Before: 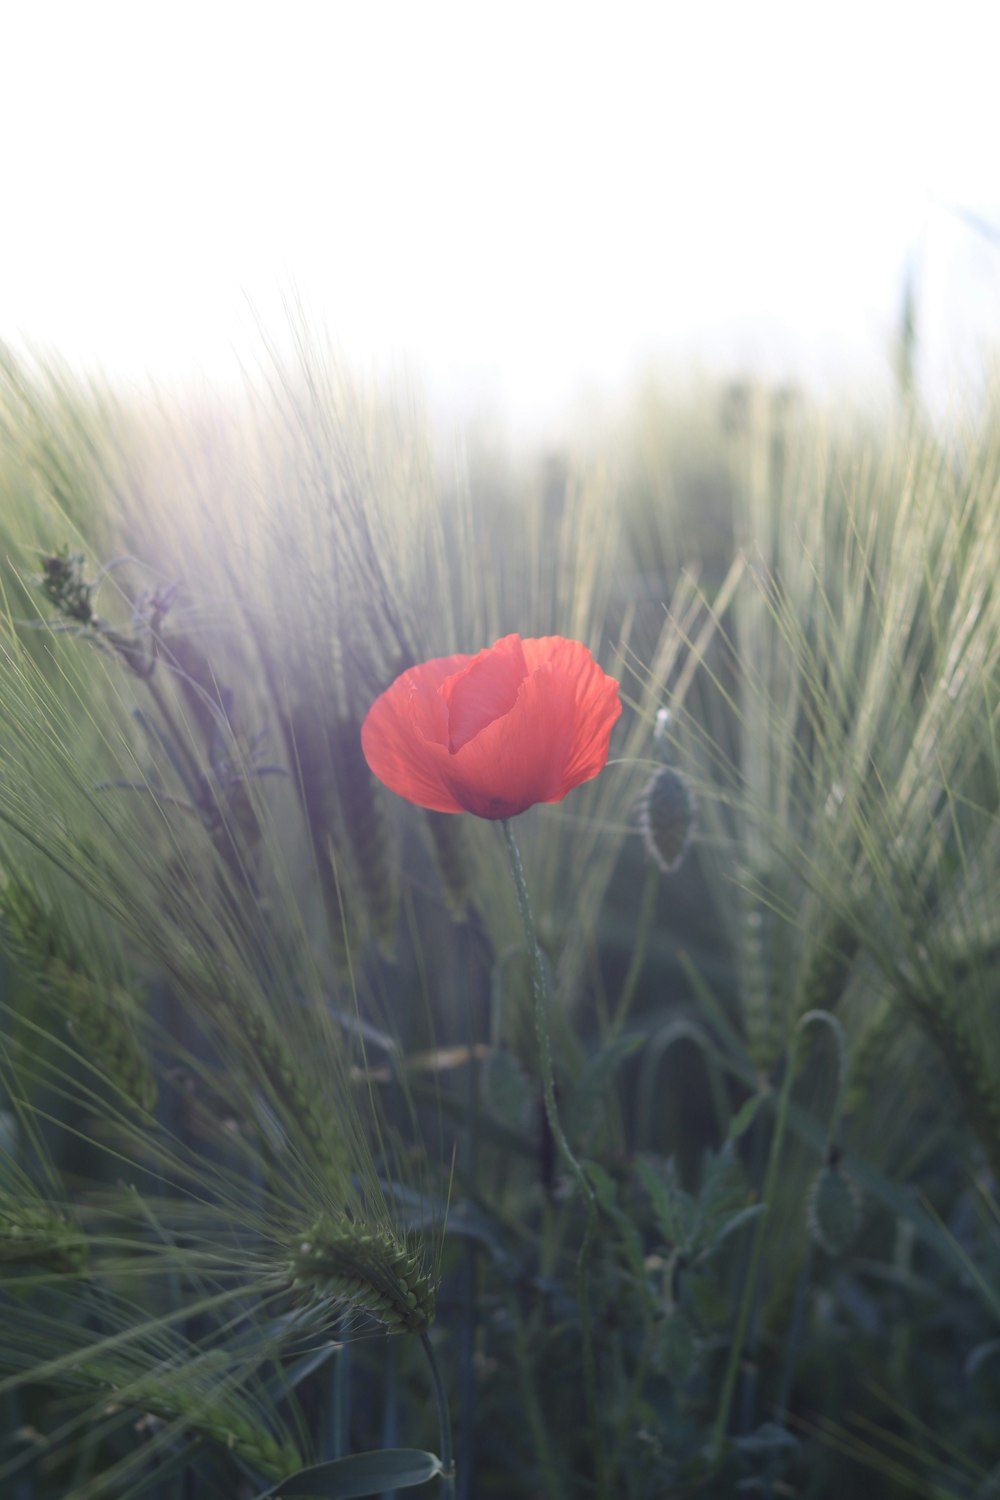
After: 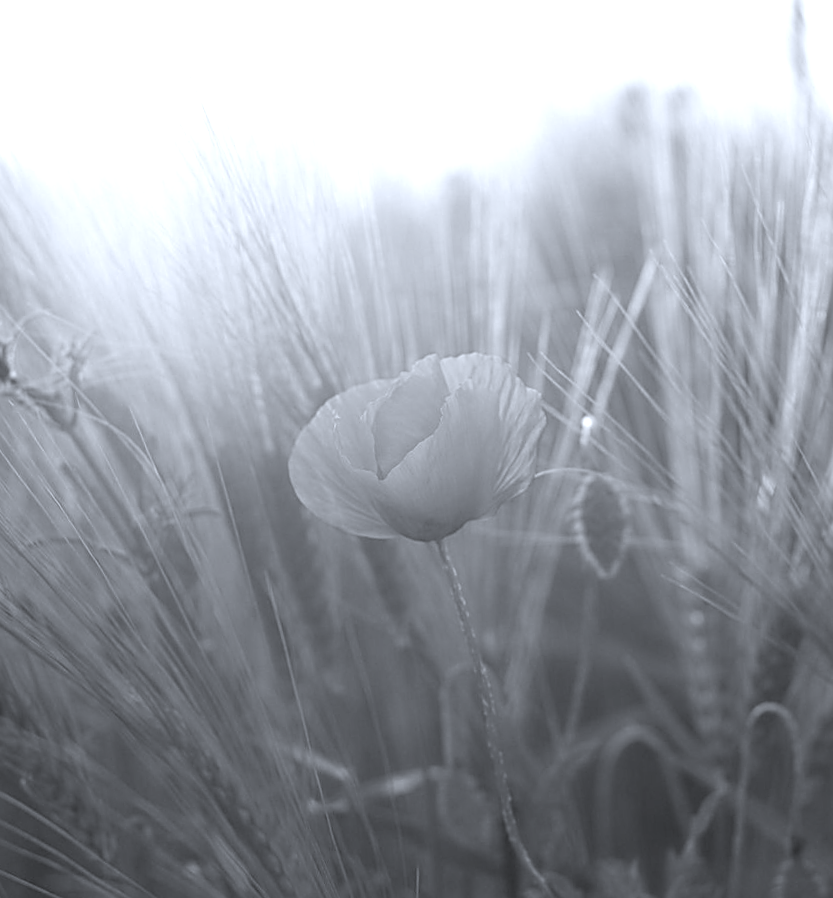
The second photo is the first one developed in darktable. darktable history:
exposure: black level correction 0, exposure 0.7 EV, compensate exposure bias true, compensate highlight preservation false
sharpen: on, module defaults
rotate and perspective: rotation -5°, crop left 0.05, crop right 0.952, crop top 0.11, crop bottom 0.89
crop: left 7.856%, top 11.836%, right 10.12%, bottom 15.387%
color calibration: output gray [0.246, 0.254, 0.501, 0], gray › normalize channels true, illuminant same as pipeline (D50), adaptation XYZ, x 0.346, y 0.359, gamut compression 0
color correction: highlights a* -0.772, highlights b* -8.92
tone equalizer: on, module defaults
